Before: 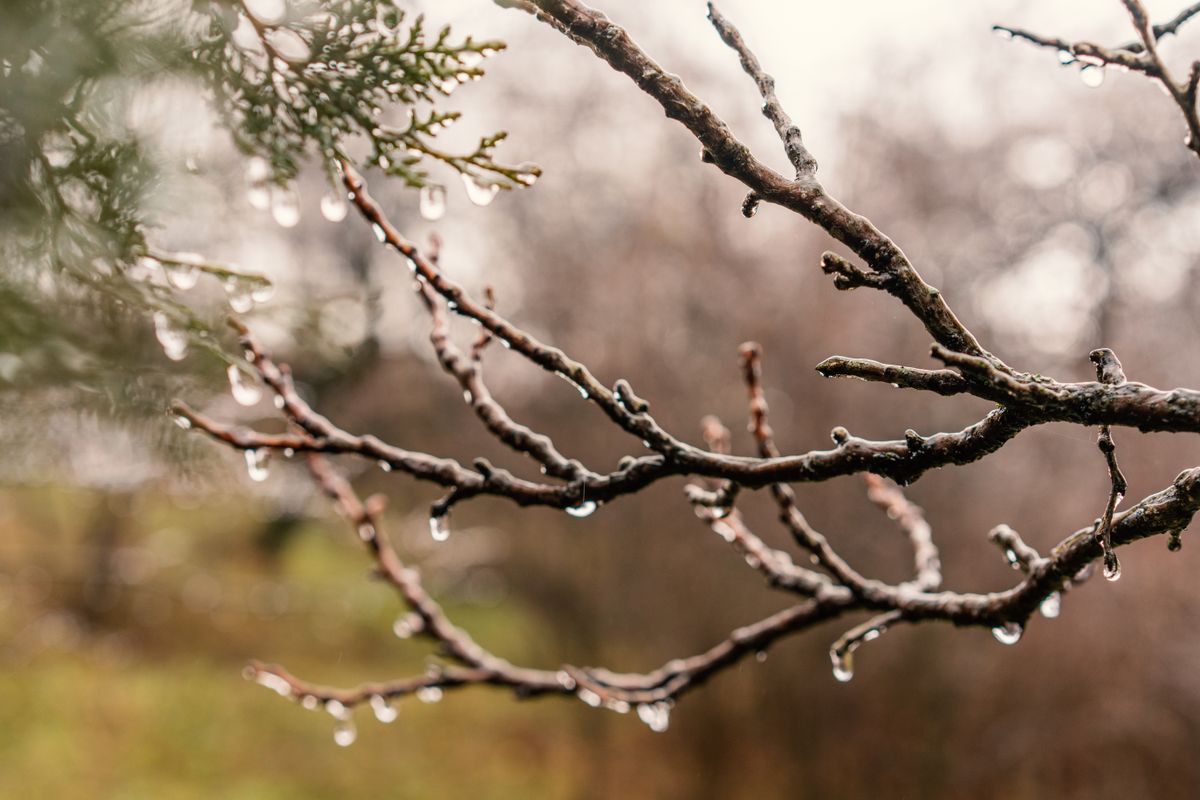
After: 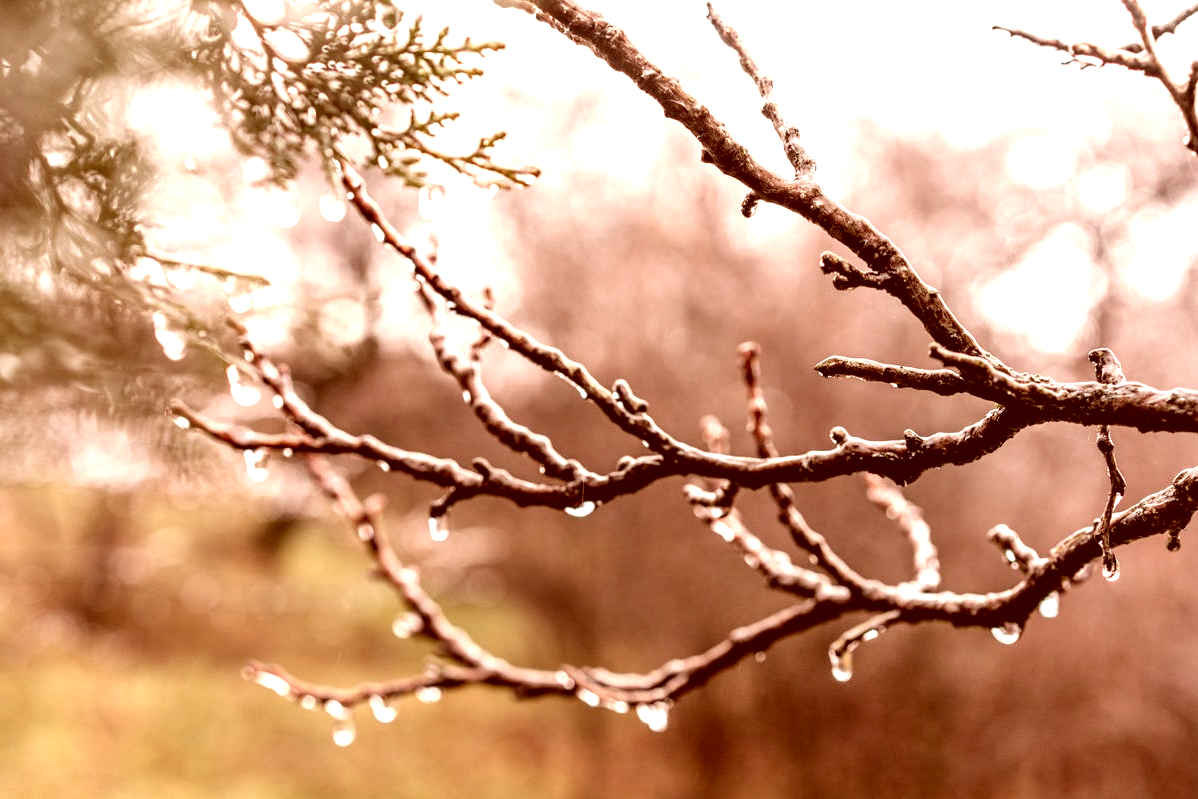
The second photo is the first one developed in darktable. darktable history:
color correction: highlights a* 9.54, highlights b* 8.92, shadows a* 39.79, shadows b* 39.54, saturation 0.776
crop and rotate: left 0.117%, bottom 0.013%
shadows and highlights: radius 112.15, shadows 51.35, white point adjustment 9, highlights -5.26, soften with gaussian
contrast brightness saturation: contrast 0.011, saturation -0.06
tone equalizer: -8 EV -0.776 EV, -7 EV -0.698 EV, -6 EV -0.568 EV, -5 EV -0.414 EV, -3 EV 0.379 EV, -2 EV 0.6 EV, -1 EV 0.684 EV, +0 EV 0.727 EV
